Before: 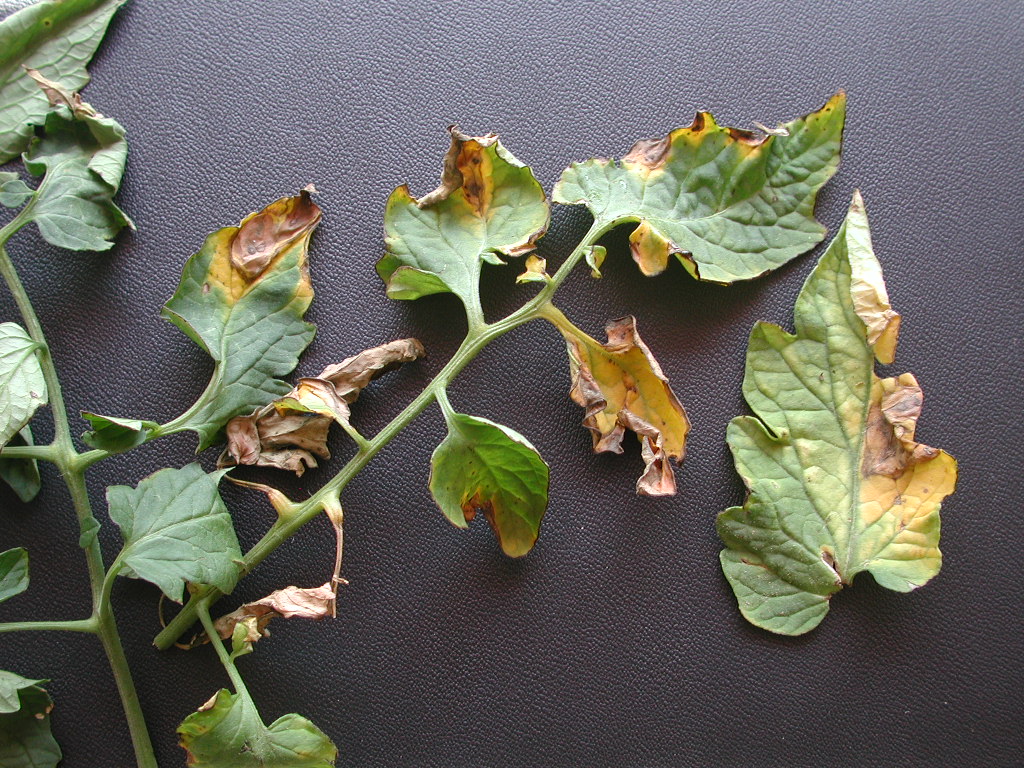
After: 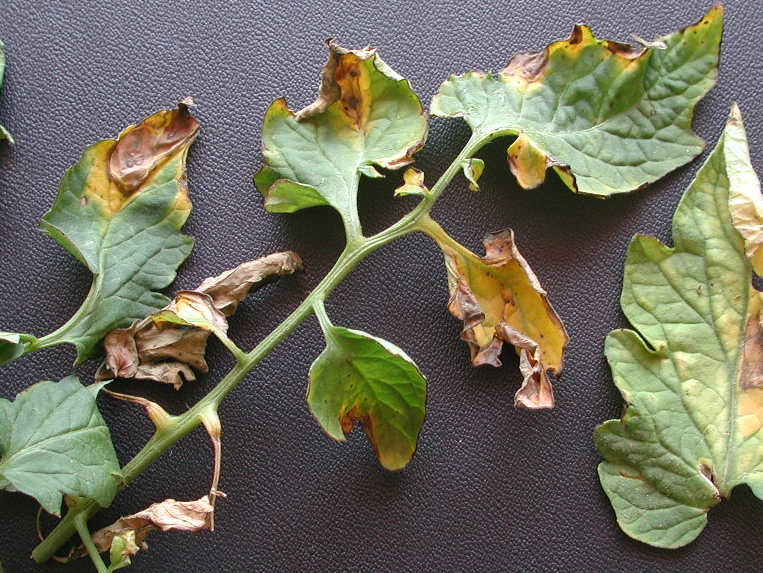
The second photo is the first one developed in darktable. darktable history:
crop and rotate: left 11.976%, top 11.36%, right 13.49%, bottom 13.905%
